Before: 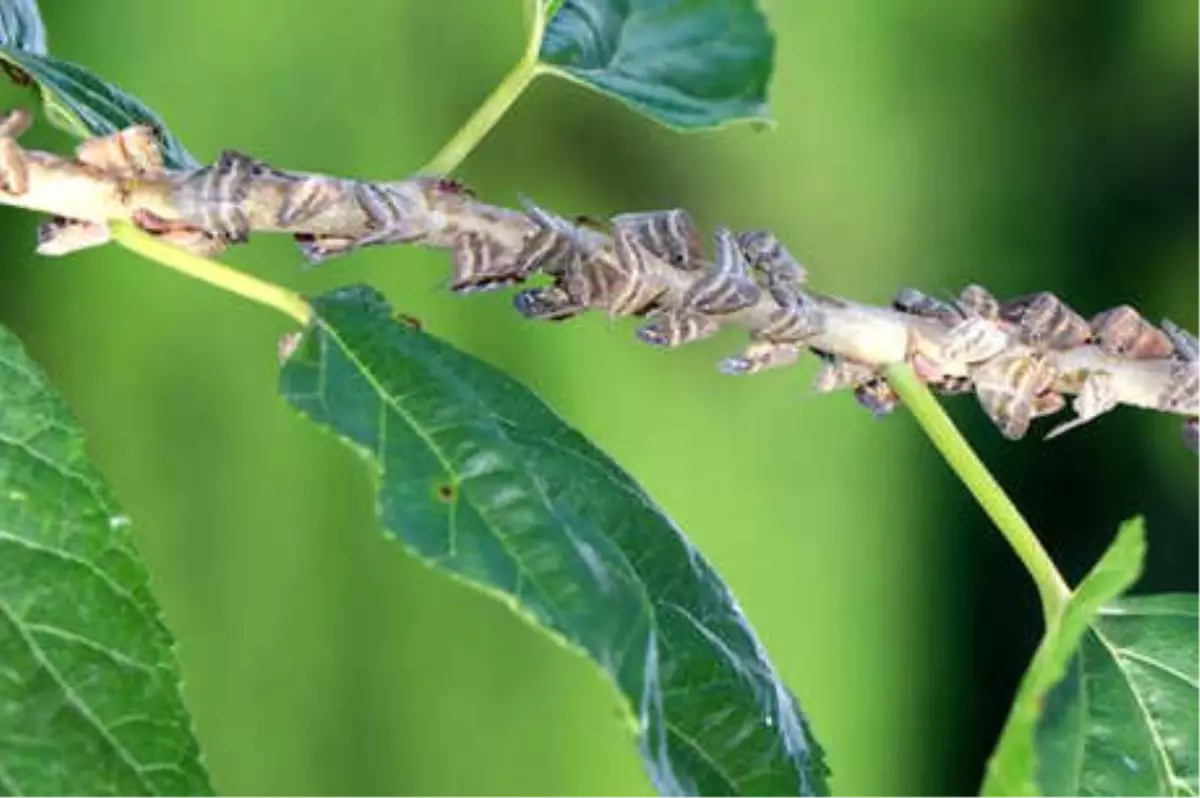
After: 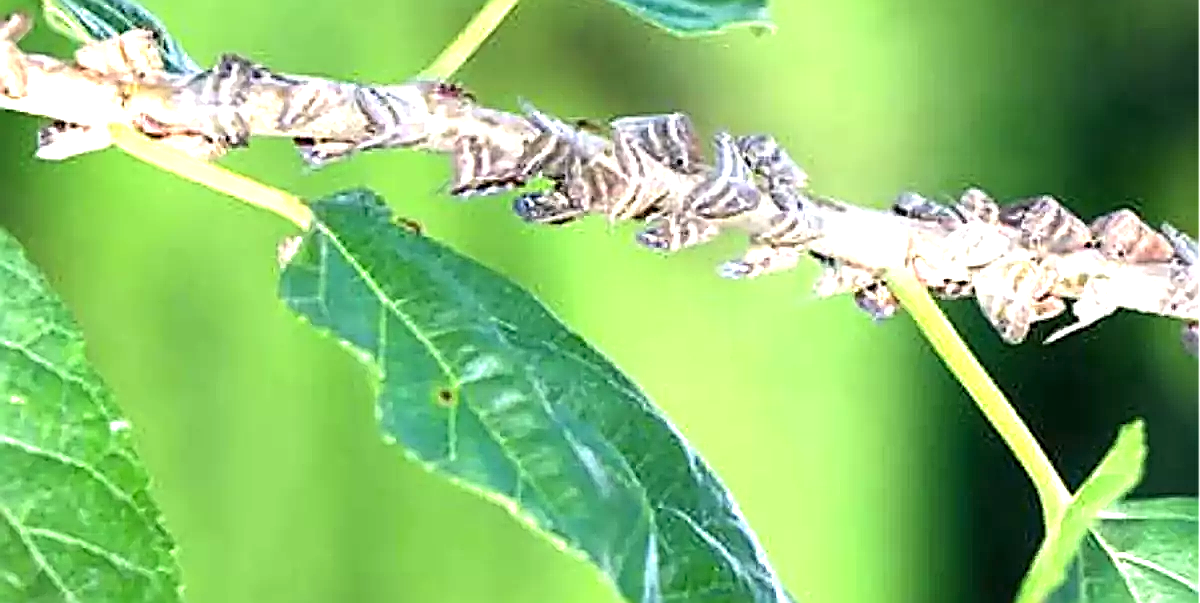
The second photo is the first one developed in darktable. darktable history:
exposure: black level correction 0, exposure 1.095 EV, compensate exposure bias true, compensate highlight preservation false
levels: black 0.048%, white 99.98%
sharpen: amount 1.852
crop and rotate: top 12.133%, bottom 12.195%
